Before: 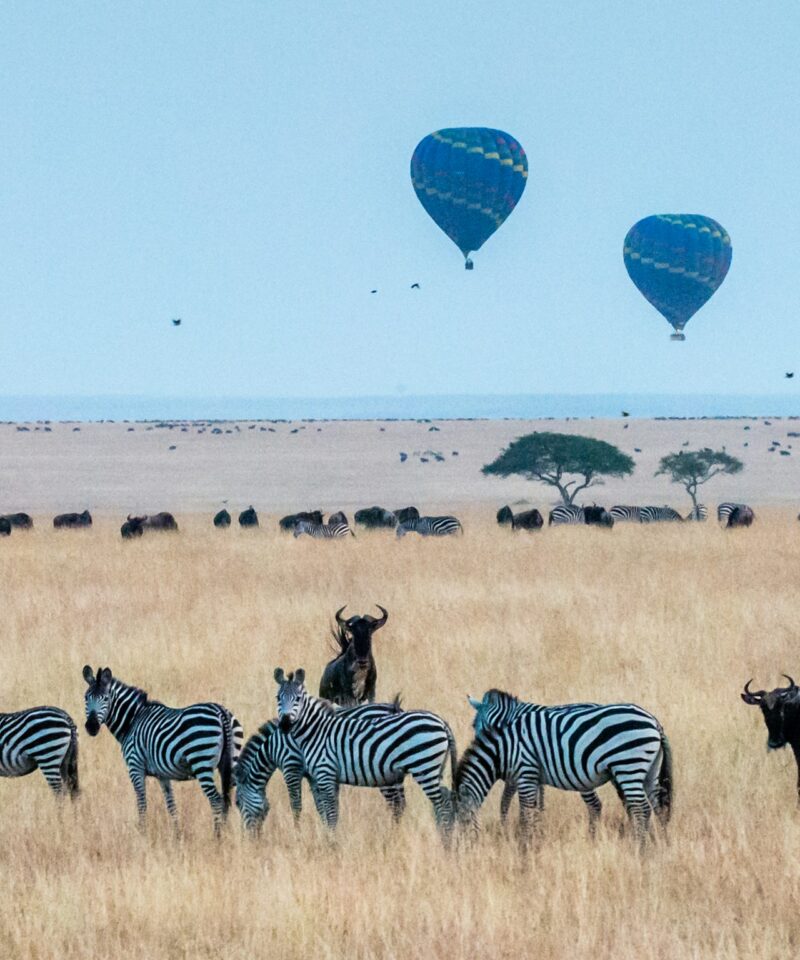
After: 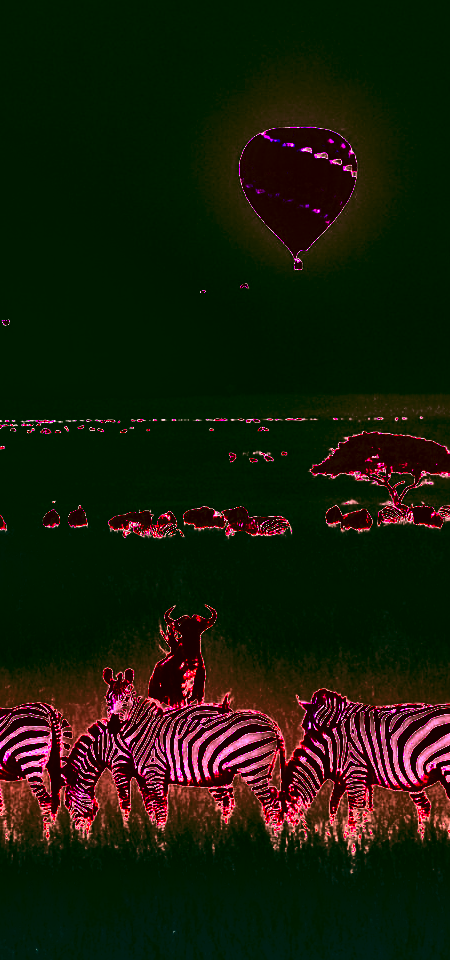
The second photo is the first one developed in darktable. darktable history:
sharpen: on, module defaults
white balance: red 4.26, blue 1.802
crop: left 21.496%, right 22.254%
shadows and highlights: shadows 24.5, highlights -78.15, soften with gaussian
contrast brightness saturation: contrast 0.21, brightness -0.11, saturation 0.21
color correction: highlights a* -0.482, highlights b* 0.161, shadows a* 4.66, shadows b* 20.72
local contrast: mode bilateral grid, contrast 20, coarseness 50, detail 120%, midtone range 0.2
tone equalizer: on, module defaults
